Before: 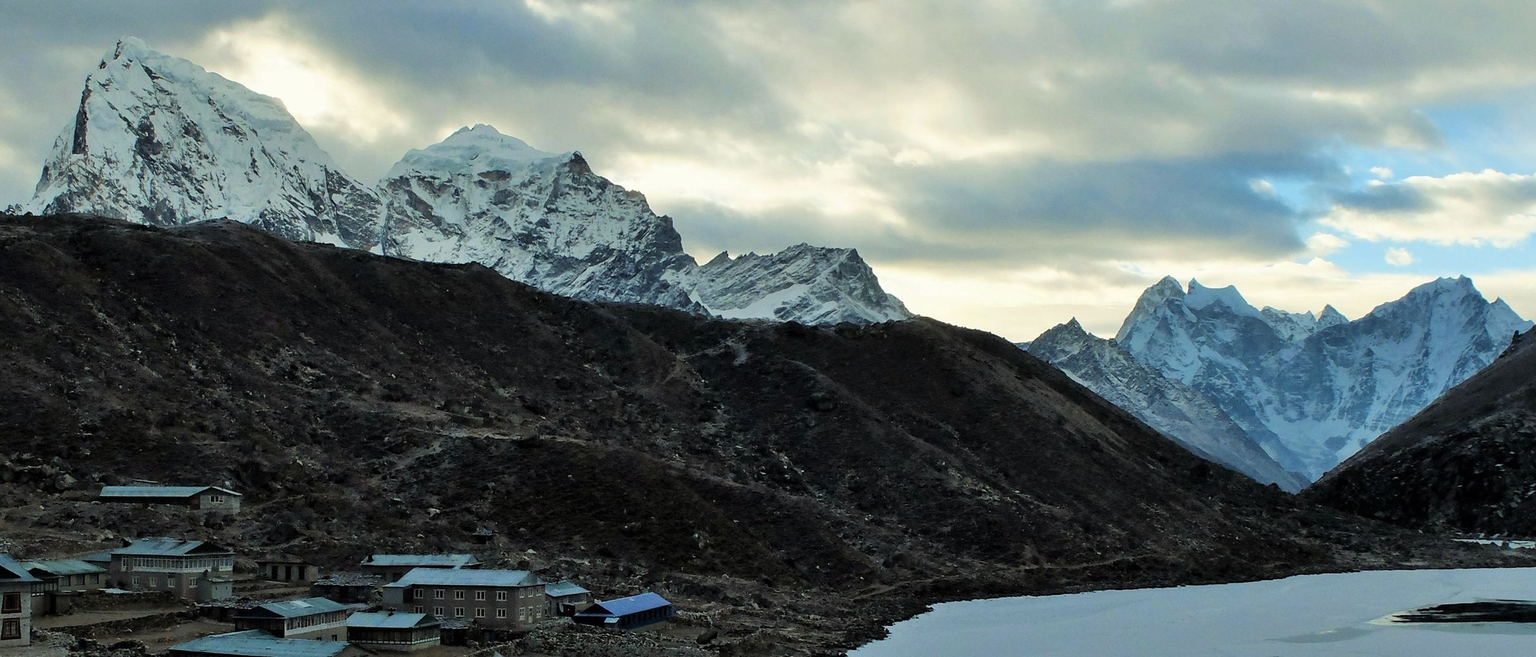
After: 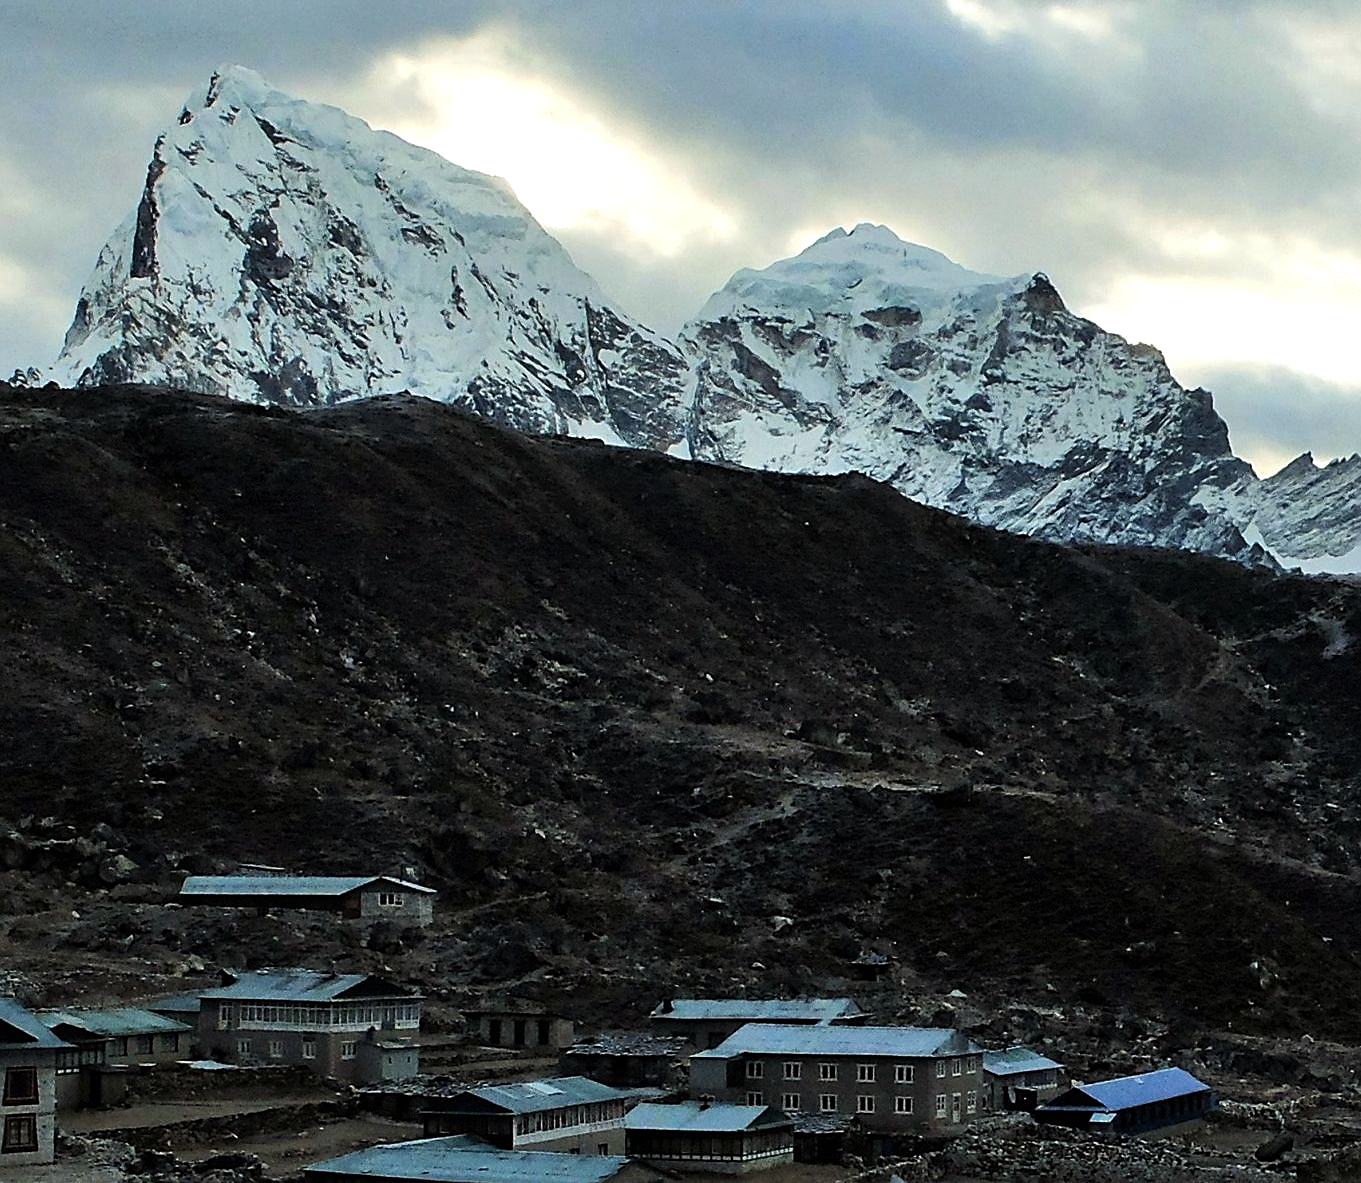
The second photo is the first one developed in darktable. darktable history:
crop and rotate: left 0%, top 0%, right 50.845%
levels: mode automatic, gray 50.8%
tone equalizer: -8 EV -0.417 EV, -7 EV -0.389 EV, -6 EV -0.333 EV, -5 EV -0.222 EV, -3 EV 0.222 EV, -2 EV 0.333 EV, -1 EV 0.389 EV, +0 EV 0.417 EV, edges refinement/feathering 500, mask exposure compensation -1.57 EV, preserve details no
white balance: red 1.009, blue 1.027
sharpen: on, module defaults
